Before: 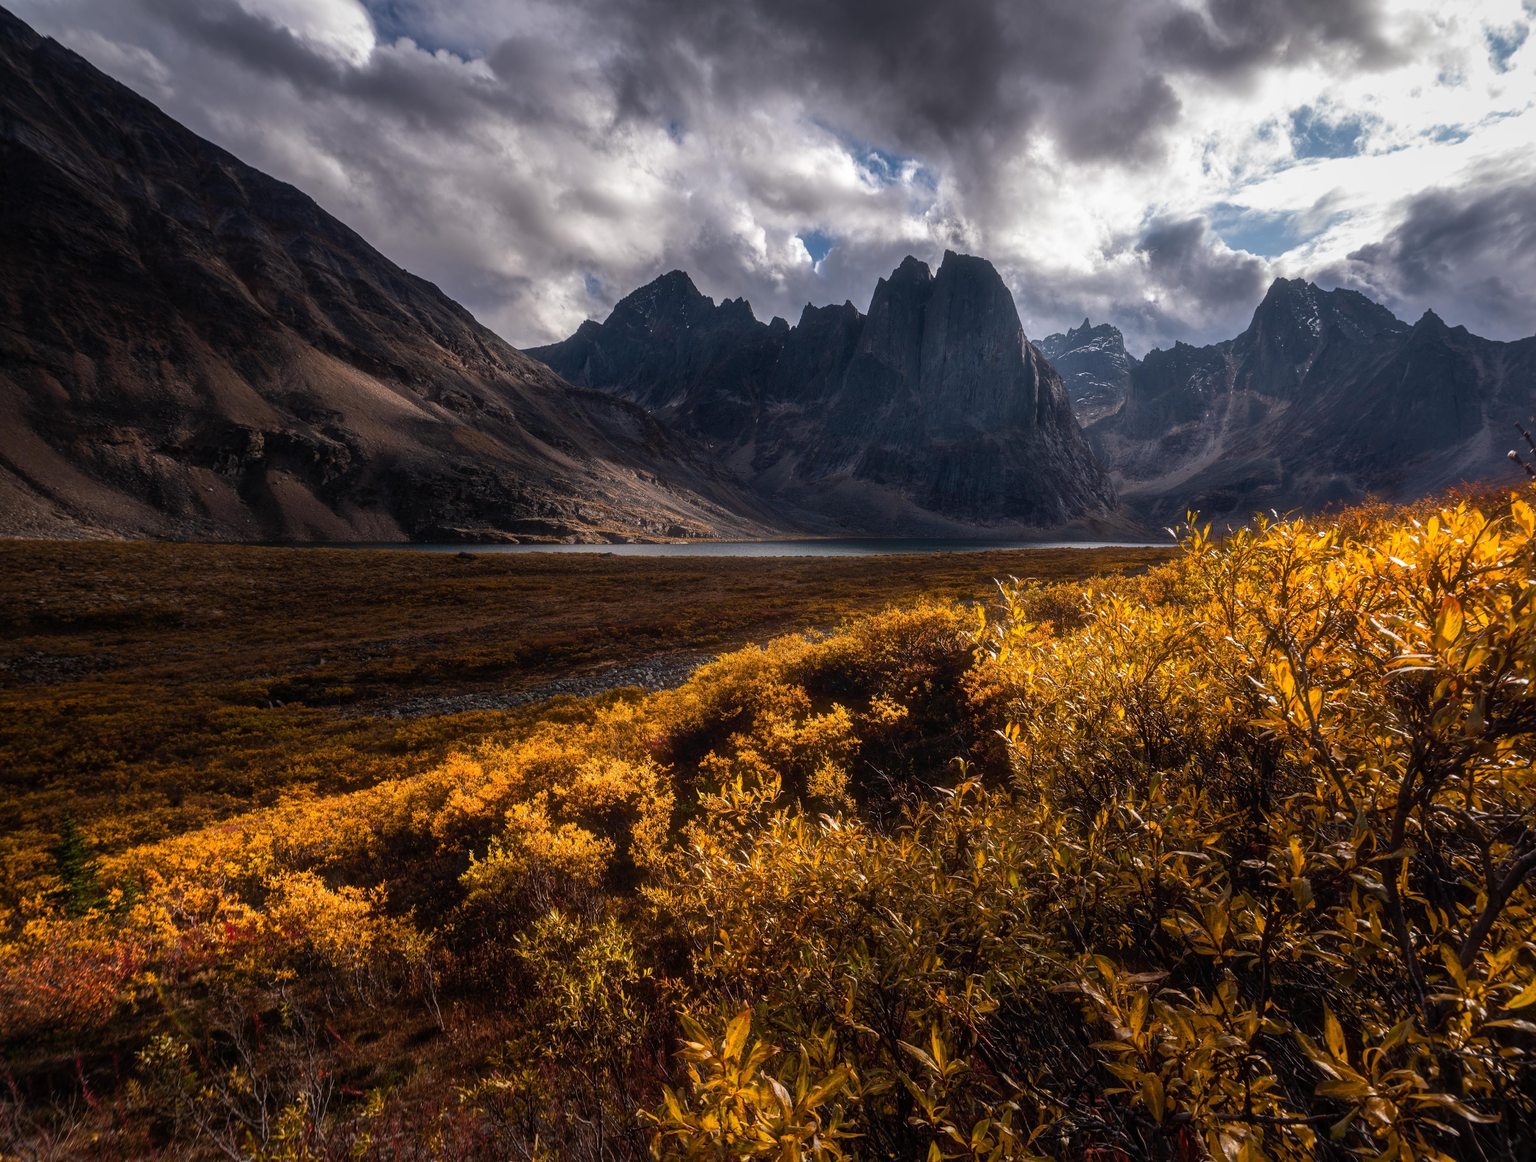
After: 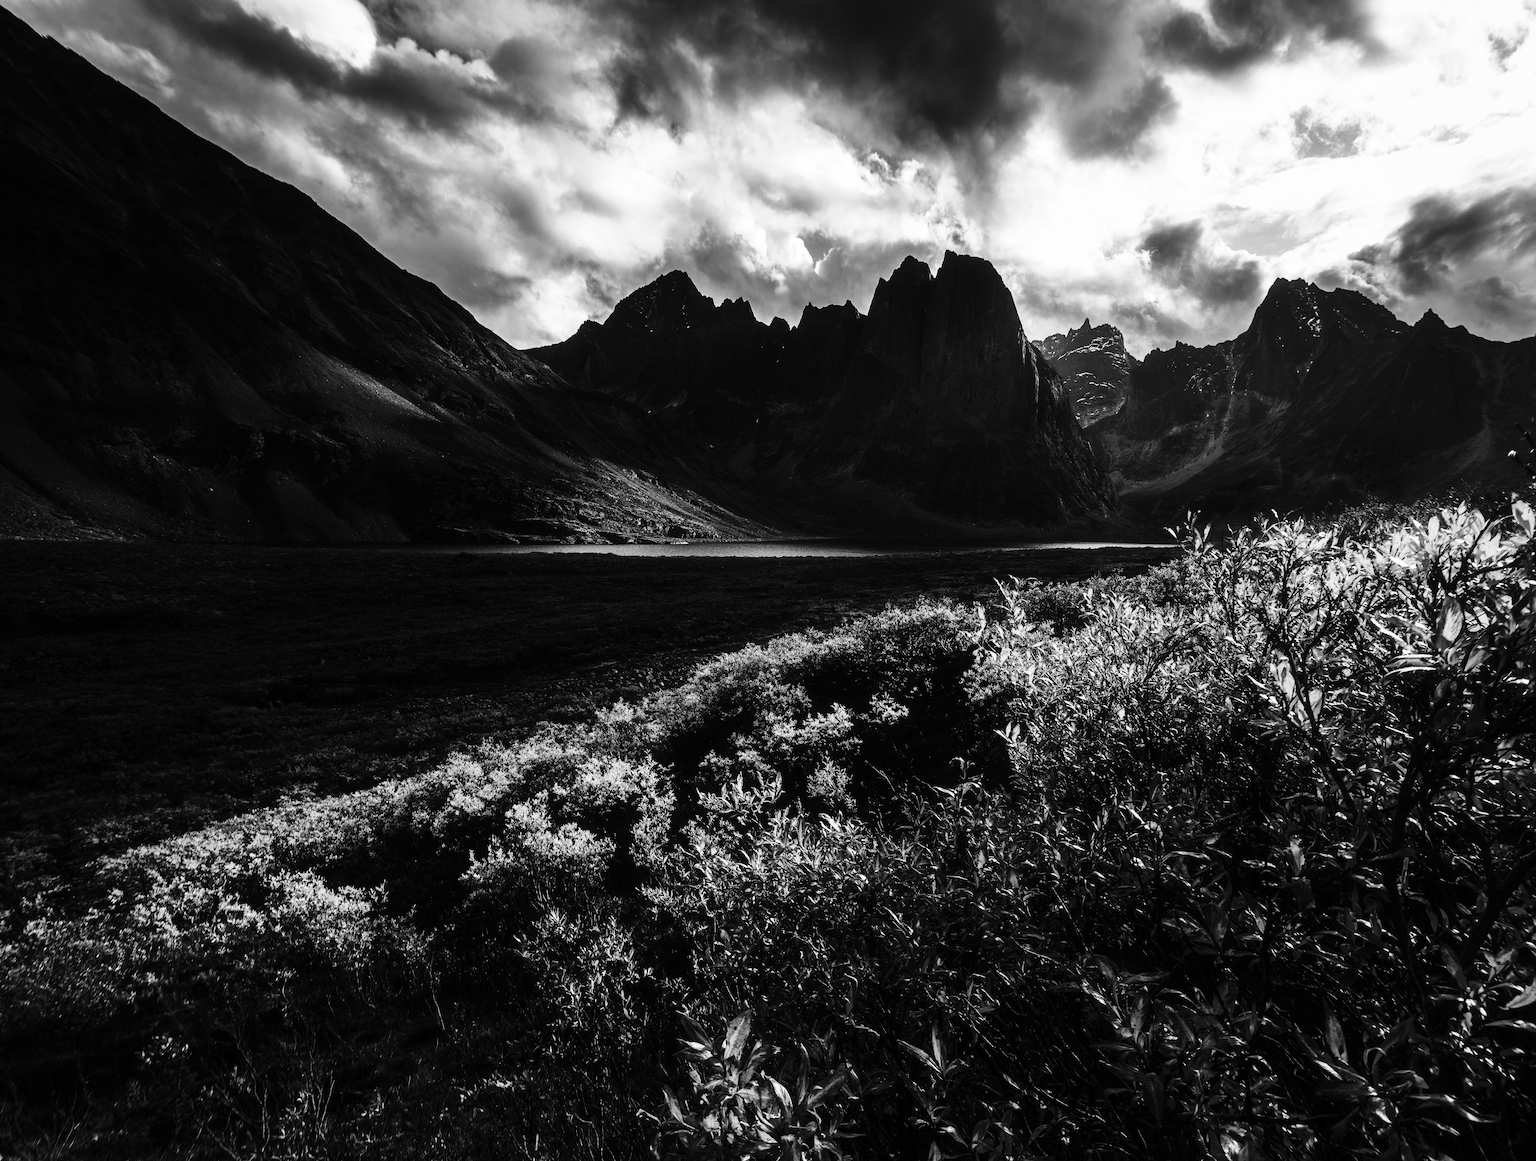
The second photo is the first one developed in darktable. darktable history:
color calibration: output gray [0.267, 0.423, 0.261, 0], x 0.37, y 0.382, temperature 4319.08 K
tone curve: curves: ch0 [(0, 0) (0.003, 0.001) (0.011, 0.005) (0.025, 0.009) (0.044, 0.014) (0.069, 0.018) (0.1, 0.025) (0.136, 0.029) (0.177, 0.042) (0.224, 0.064) (0.277, 0.107) (0.335, 0.182) (0.399, 0.3) (0.468, 0.462) (0.543, 0.639) (0.623, 0.802) (0.709, 0.916) (0.801, 0.963) (0.898, 0.988) (1, 1)], preserve colors none
color balance rgb: power › hue 329.83°, linear chroma grading › global chroma 15.43%, perceptual saturation grading › global saturation 20%, perceptual saturation grading › highlights -25.677%, perceptual saturation grading › shadows 49.789%, global vibrance 20%
